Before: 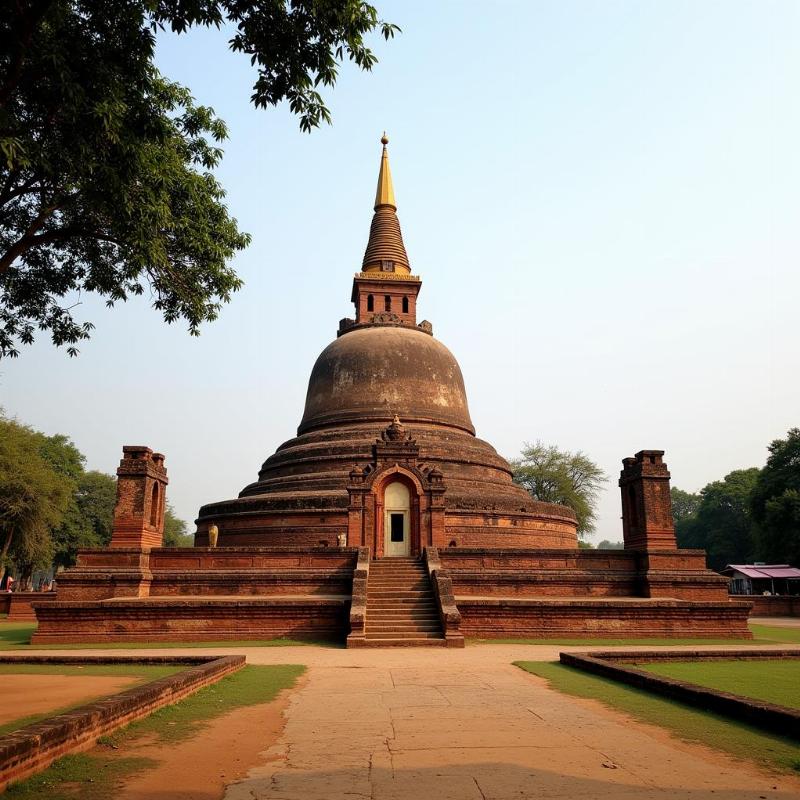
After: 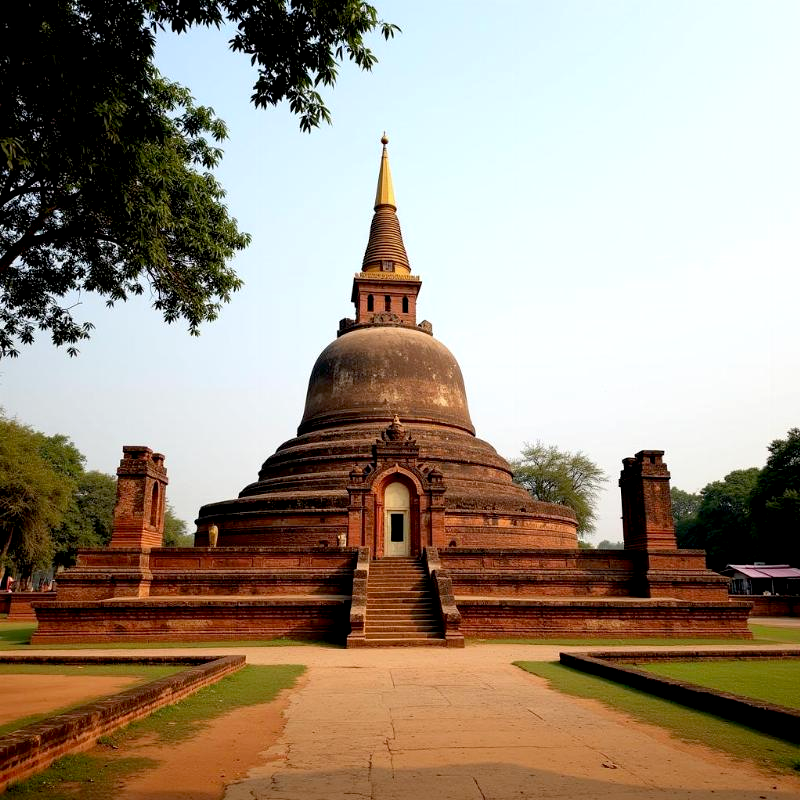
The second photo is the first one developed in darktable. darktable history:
exposure: black level correction 0.009, exposure 0.115 EV, compensate exposure bias true, compensate highlight preservation false
